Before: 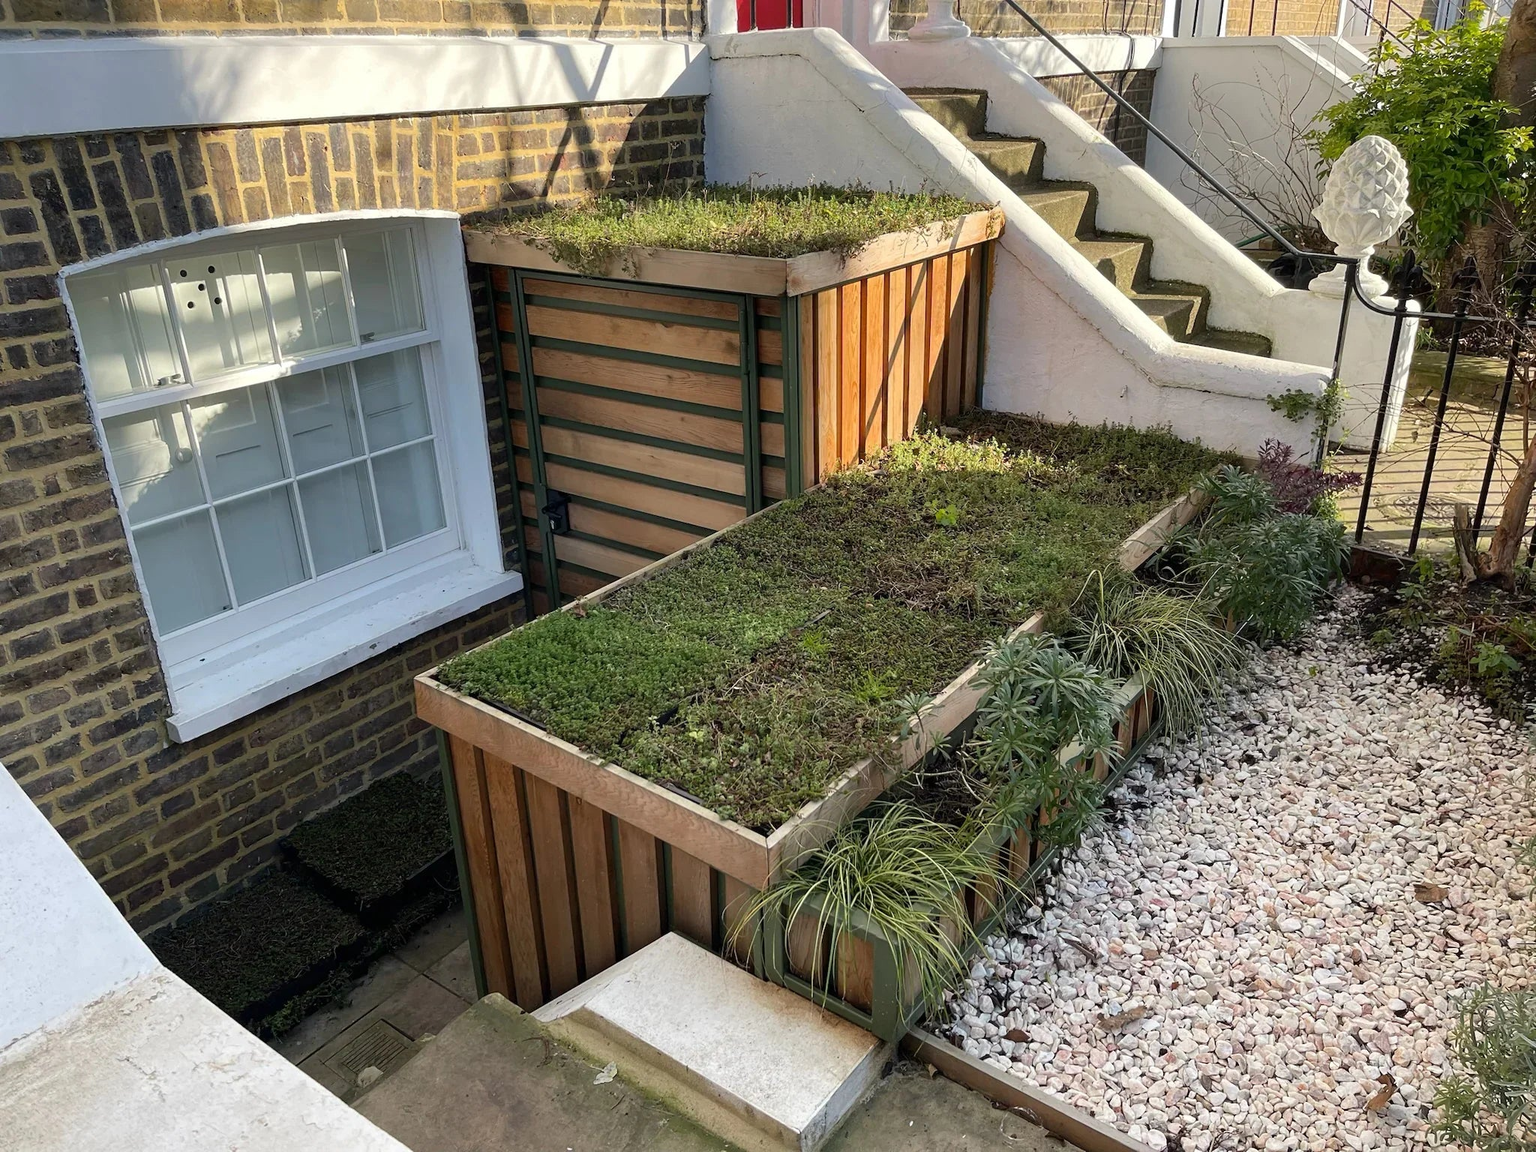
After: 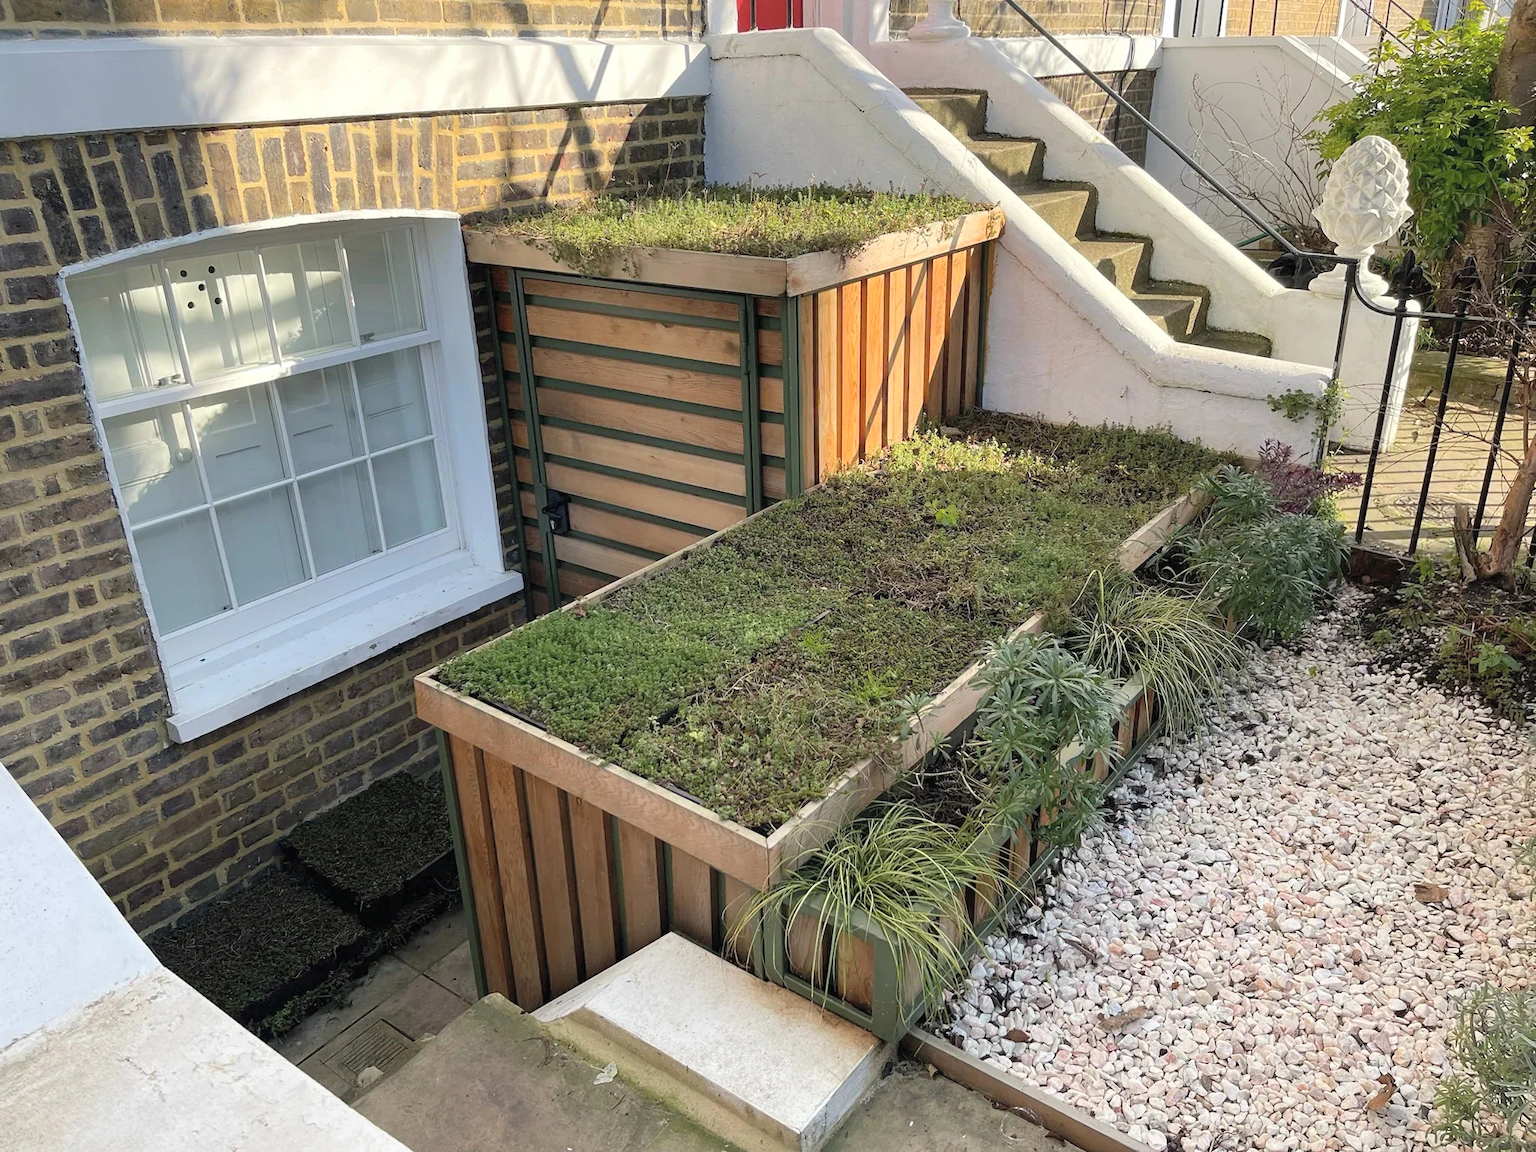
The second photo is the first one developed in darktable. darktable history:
contrast brightness saturation: brightness 0.141
